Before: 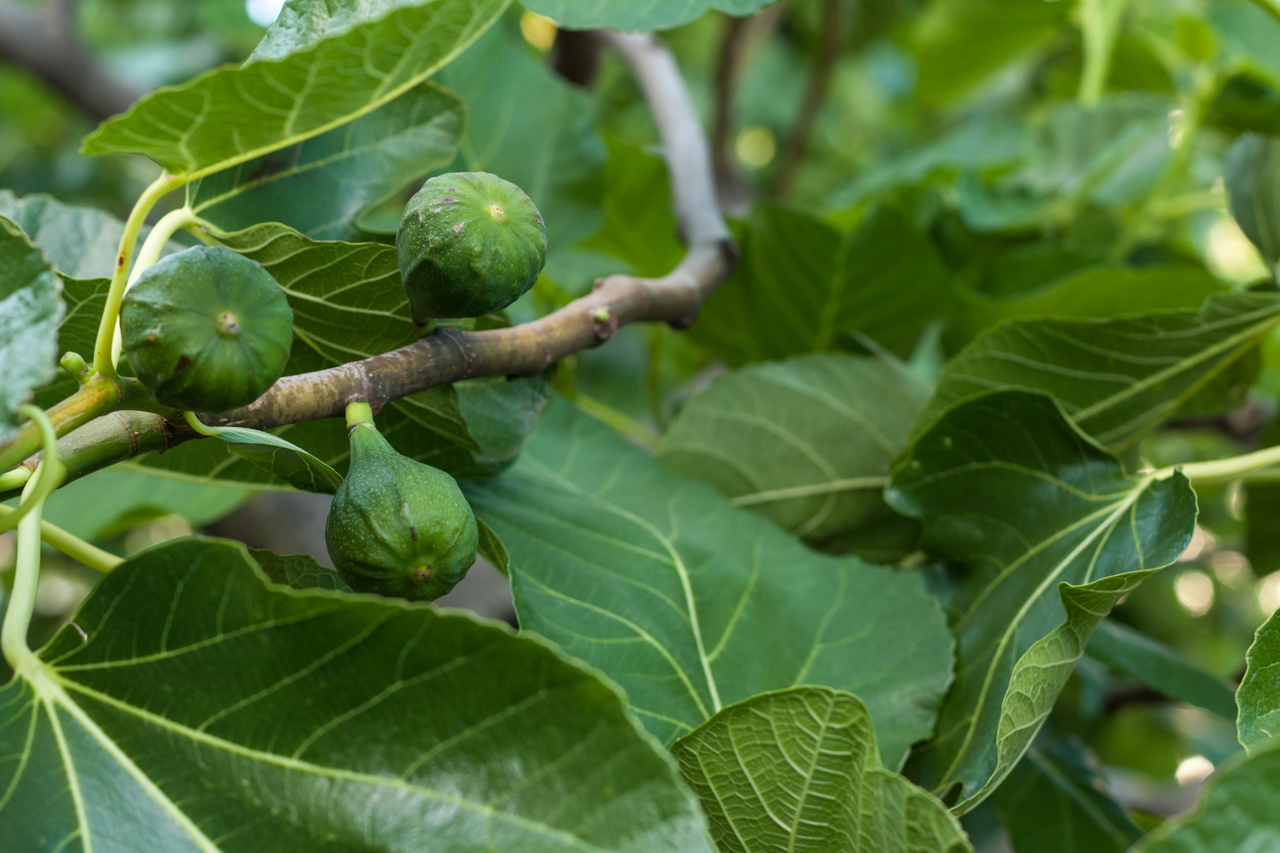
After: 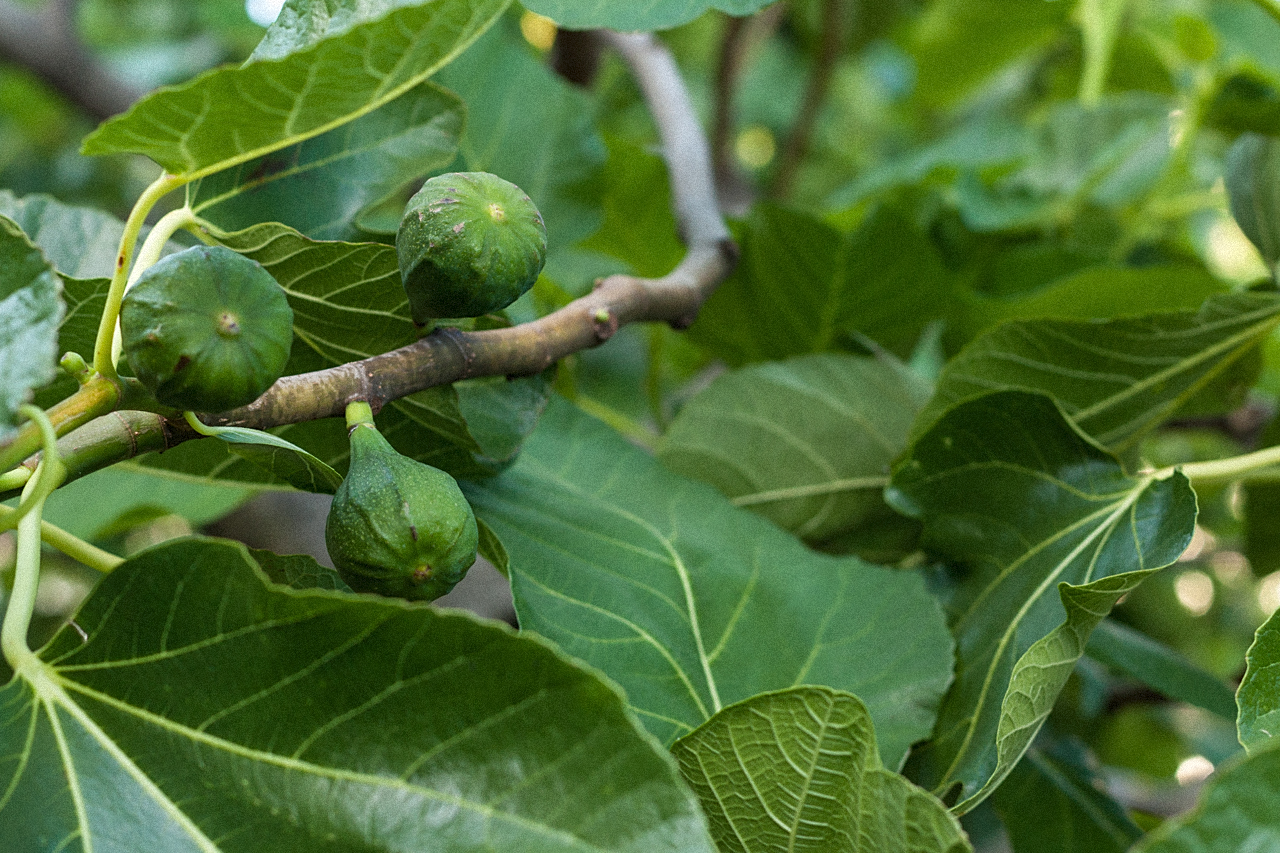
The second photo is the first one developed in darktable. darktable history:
sharpen: radius 1.864, amount 0.398, threshold 1.271
grain: mid-tones bias 0%
